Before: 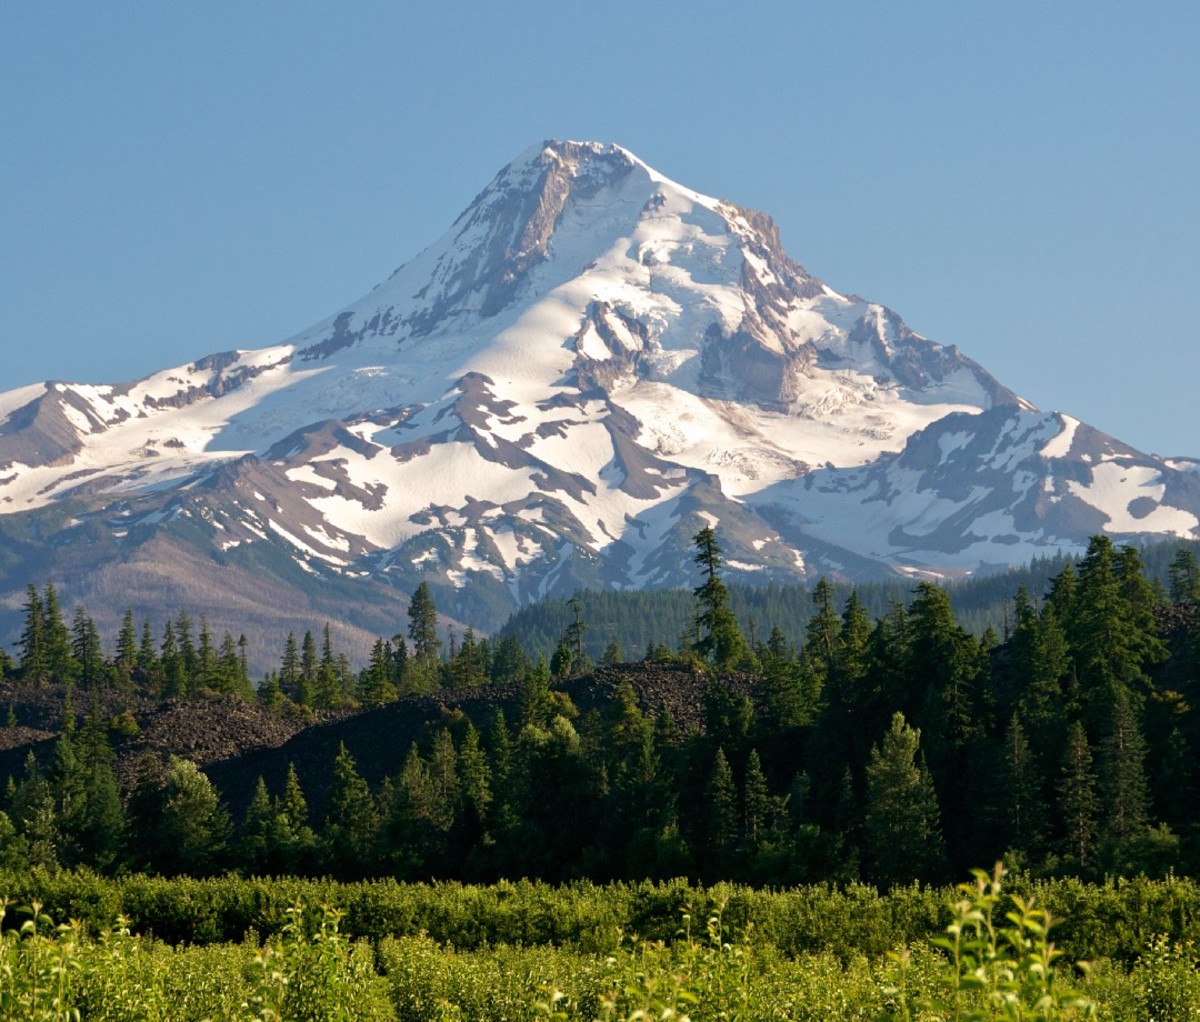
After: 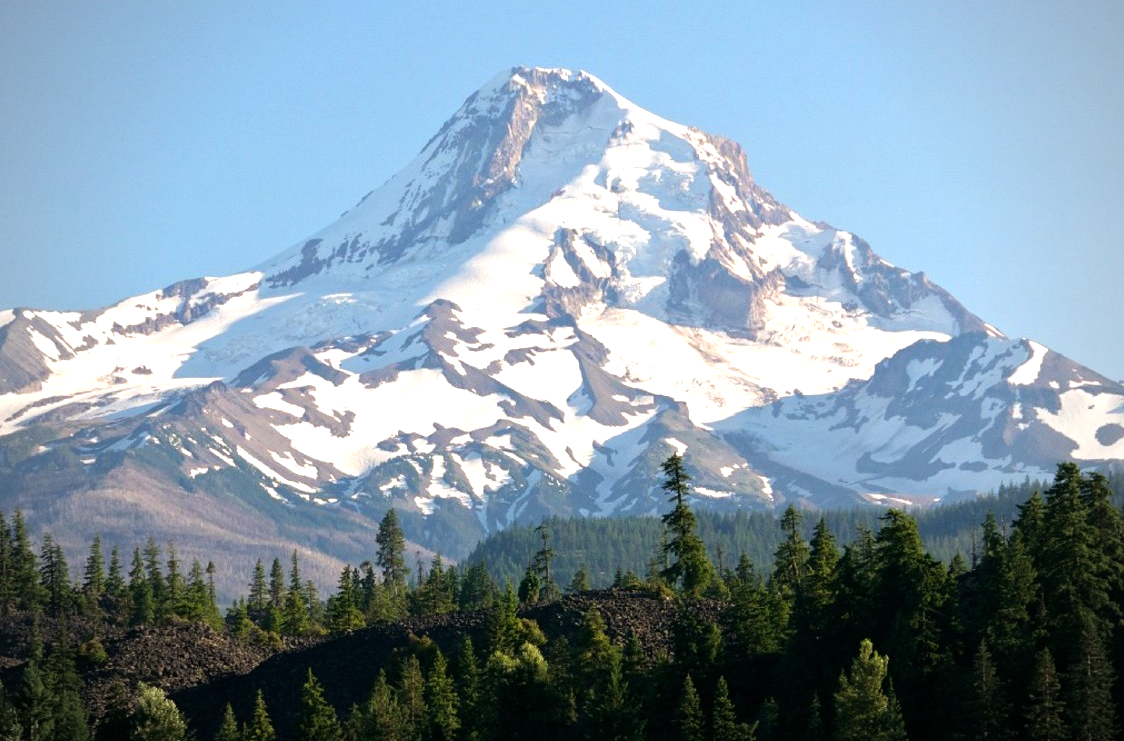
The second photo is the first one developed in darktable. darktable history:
vignetting: fall-off start 74.26%, fall-off radius 65.94%
crop: left 2.687%, top 7.211%, right 3.33%, bottom 20.256%
tone equalizer: -8 EV -0.727 EV, -7 EV -0.704 EV, -6 EV -0.572 EV, -5 EV -0.421 EV, -3 EV 0.377 EV, -2 EV 0.6 EV, -1 EV 0.677 EV, +0 EV 0.736 EV
